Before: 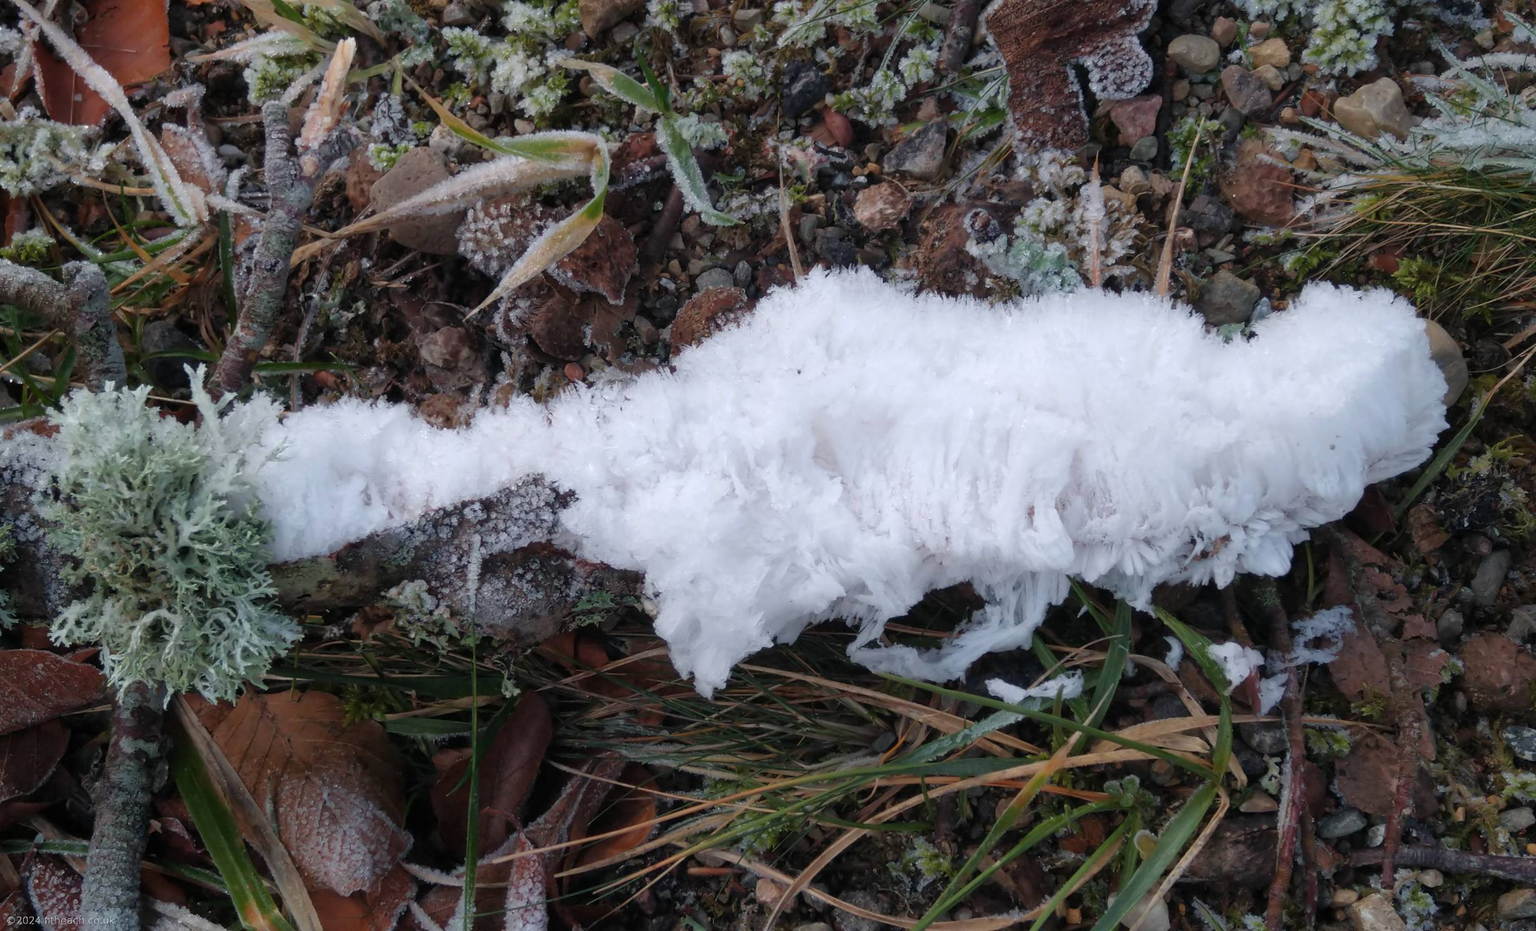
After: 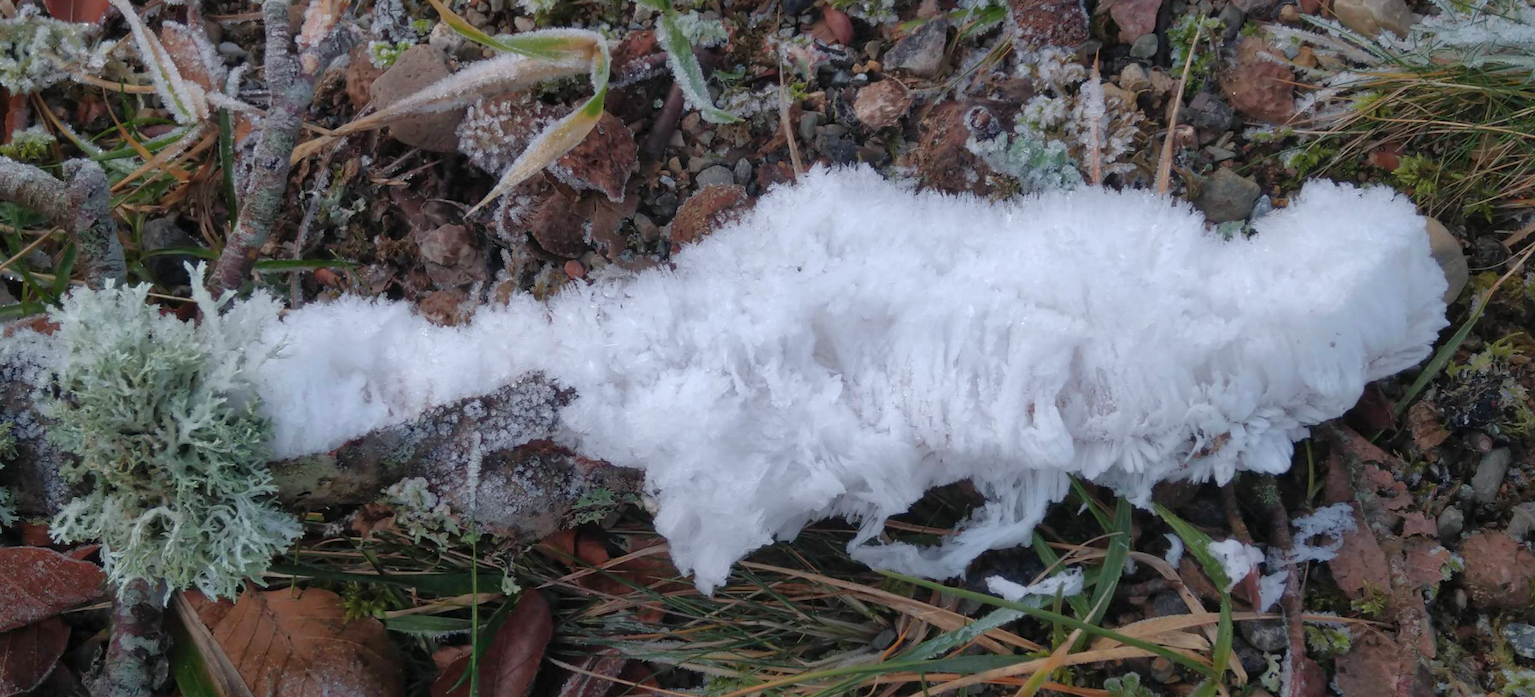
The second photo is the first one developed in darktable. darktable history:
crop: top 11.038%, bottom 13.962%
white balance: red 0.988, blue 1.017
shadows and highlights: on, module defaults
